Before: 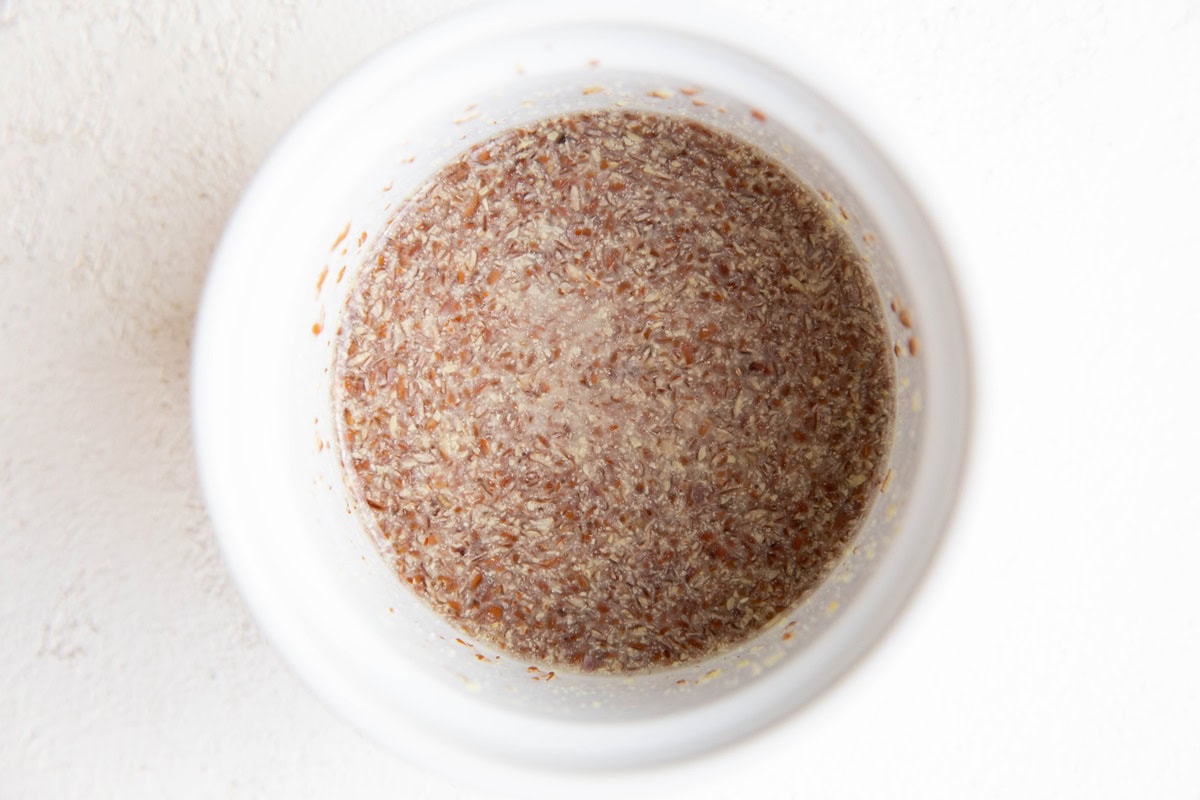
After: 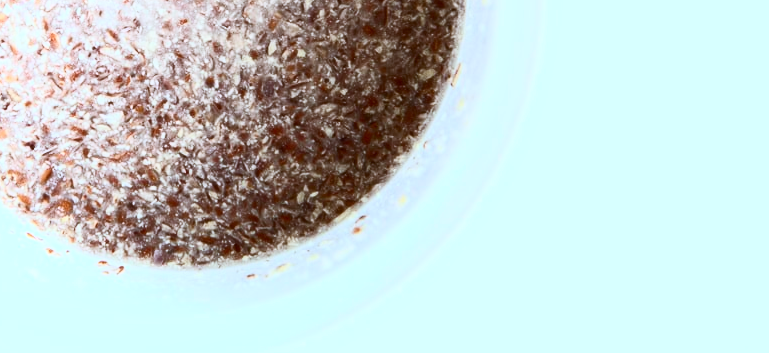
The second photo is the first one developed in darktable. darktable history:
contrast brightness saturation: contrast 0.611, brightness 0.328, saturation 0.137
crop and rotate: left 35.882%, top 50.823%, bottom 4.952%
color correction: highlights a* -9.78, highlights b* -21.81
